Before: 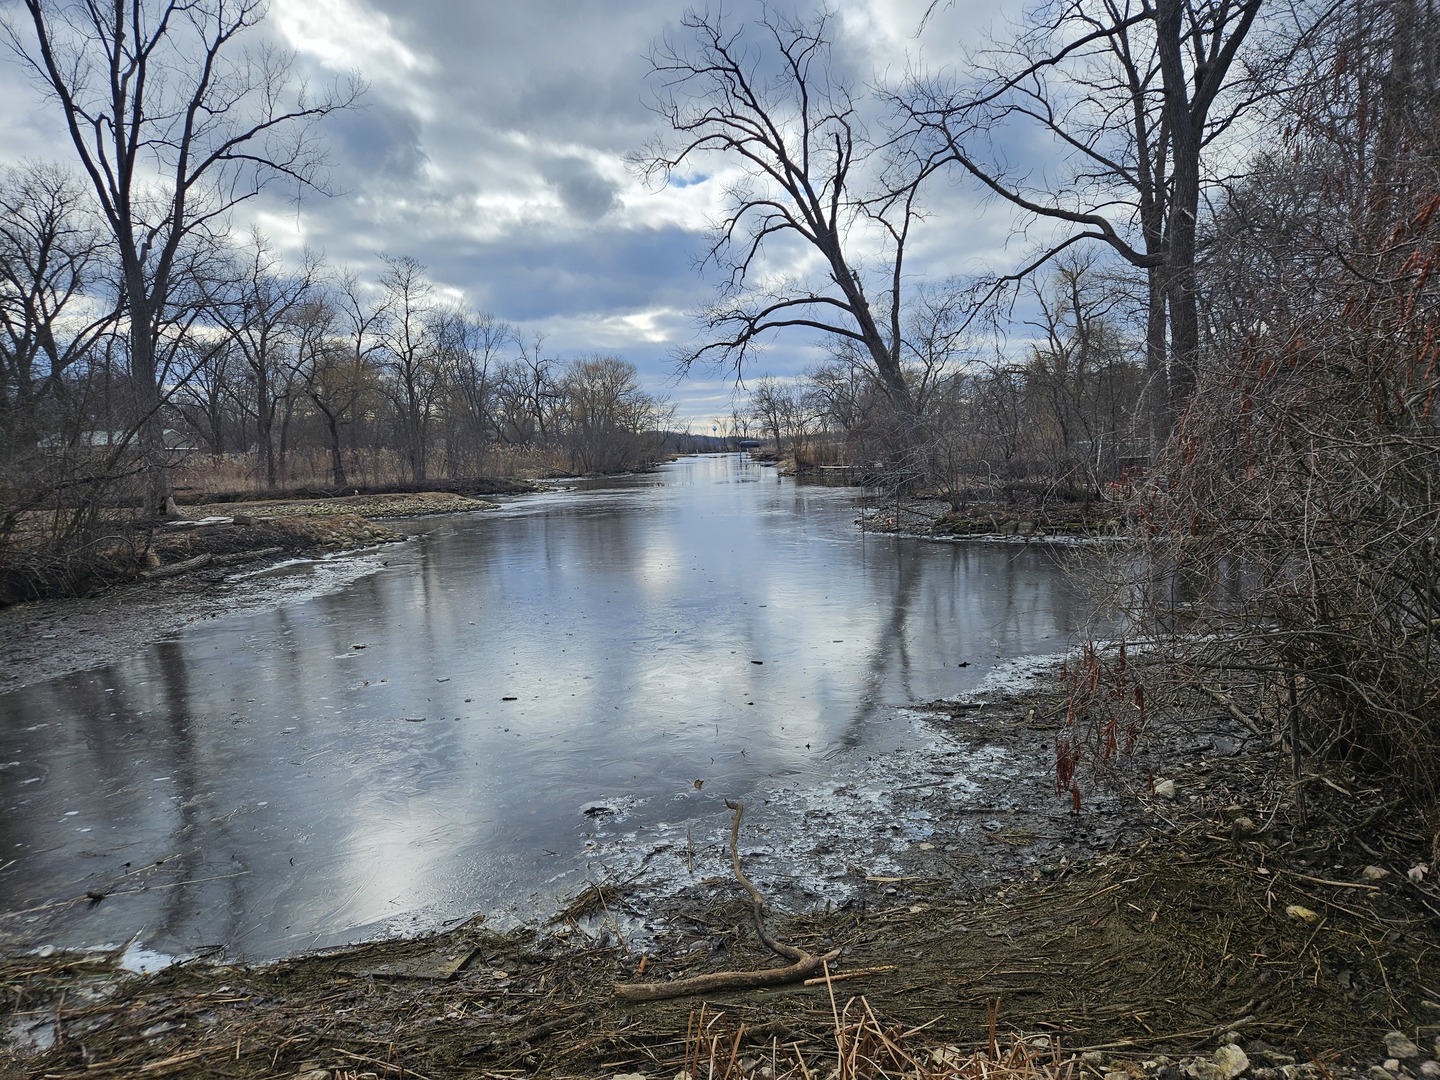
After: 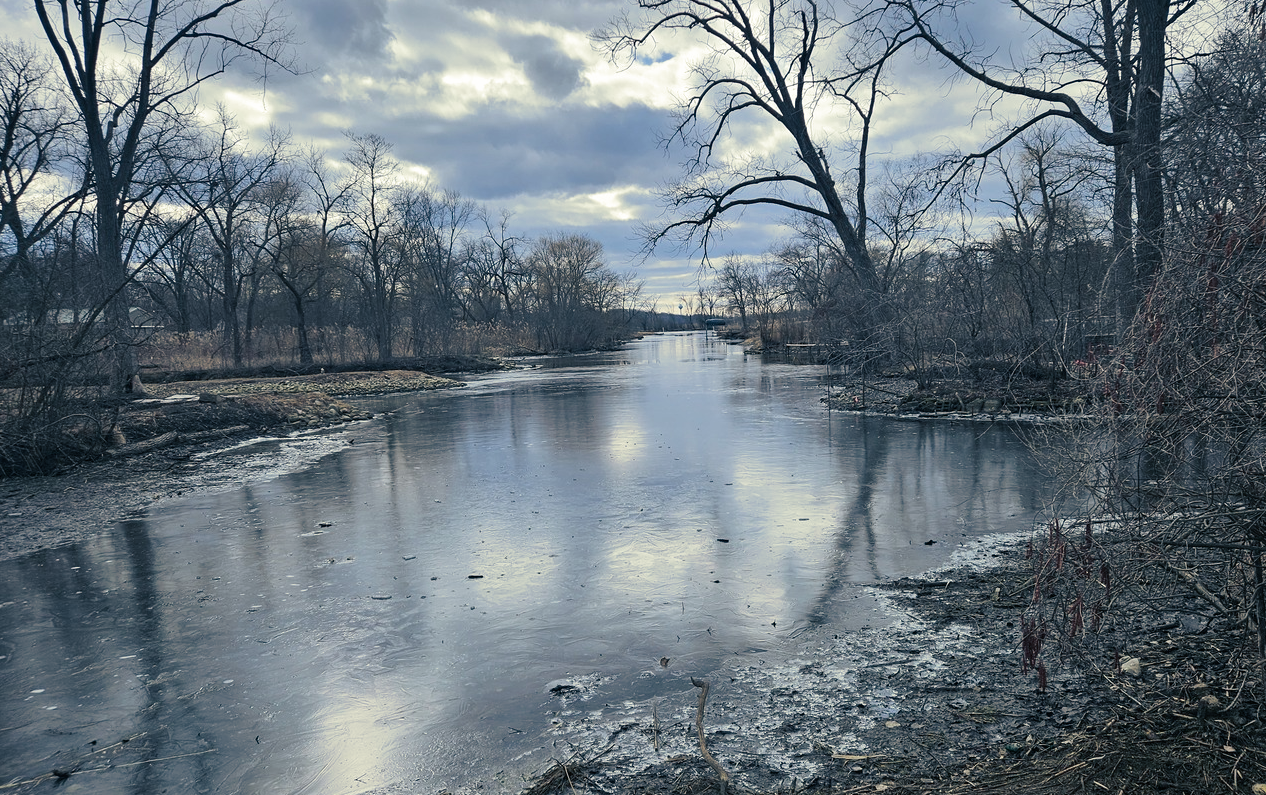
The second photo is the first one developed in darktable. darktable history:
split-toning: shadows › hue 216°, shadows › saturation 1, highlights › hue 57.6°, balance -33.4
contrast brightness saturation: contrast 0.06, brightness -0.01, saturation -0.23
crop and rotate: left 2.425%, top 11.305%, right 9.6%, bottom 15.08%
